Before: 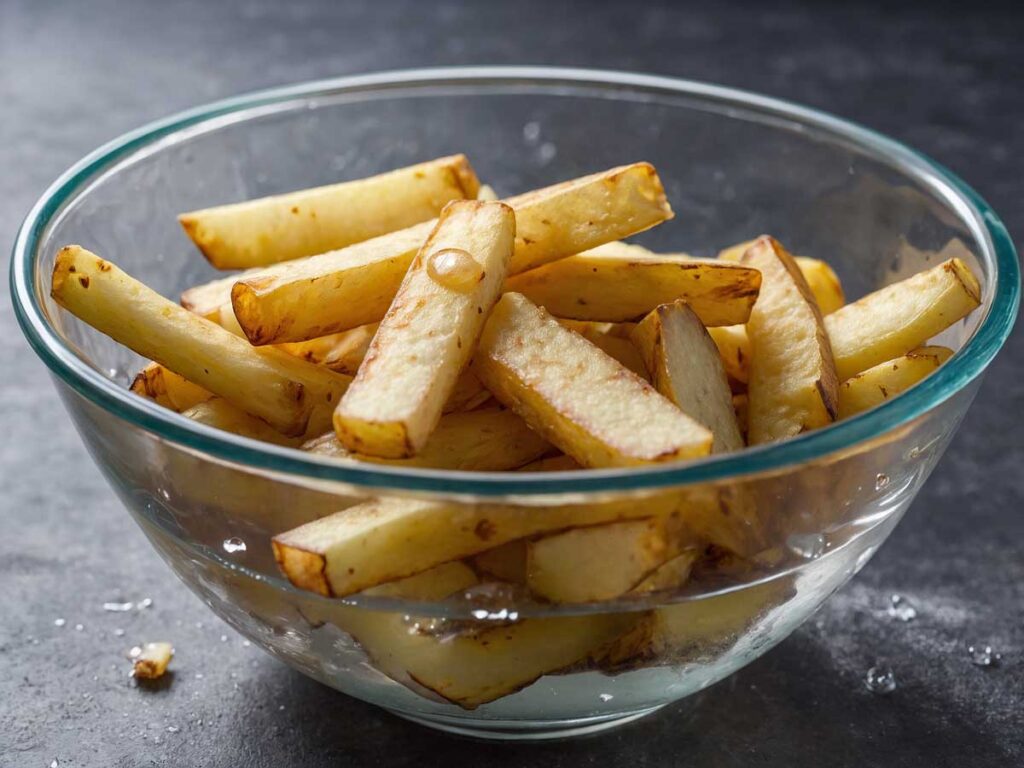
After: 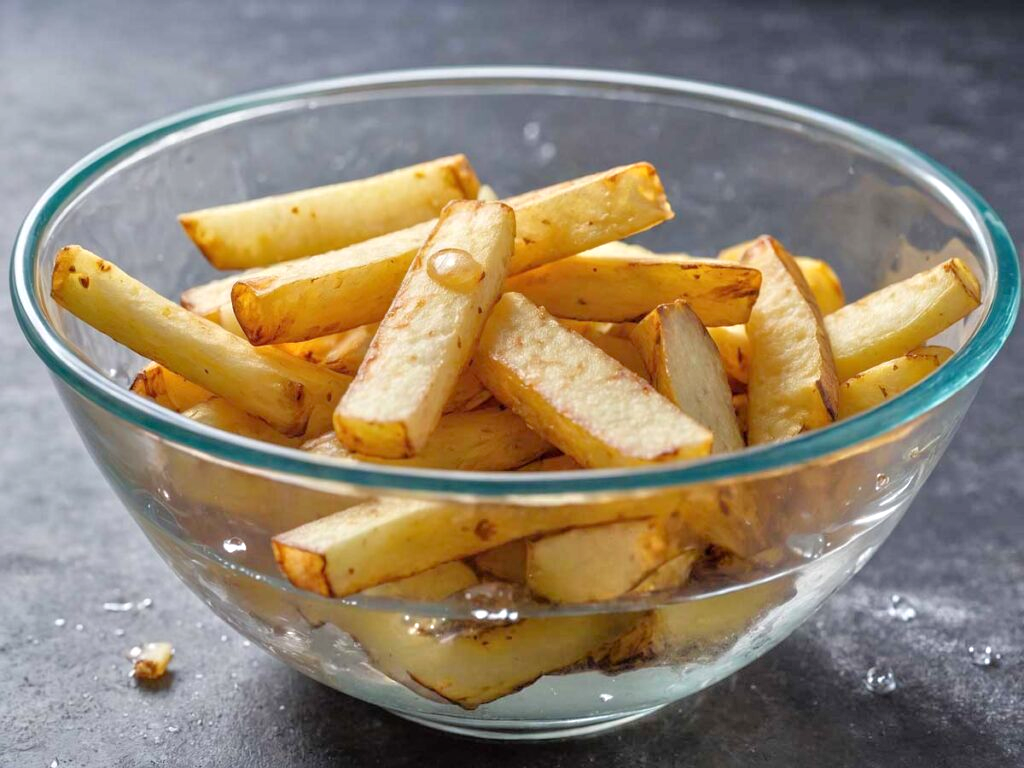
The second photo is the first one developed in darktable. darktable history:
tone equalizer: -7 EV 0.148 EV, -6 EV 0.565 EV, -5 EV 1.16 EV, -4 EV 1.34 EV, -3 EV 1.12 EV, -2 EV 0.6 EV, -1 EV 0.166 EV, mask exposure compensation -0.496 EV
